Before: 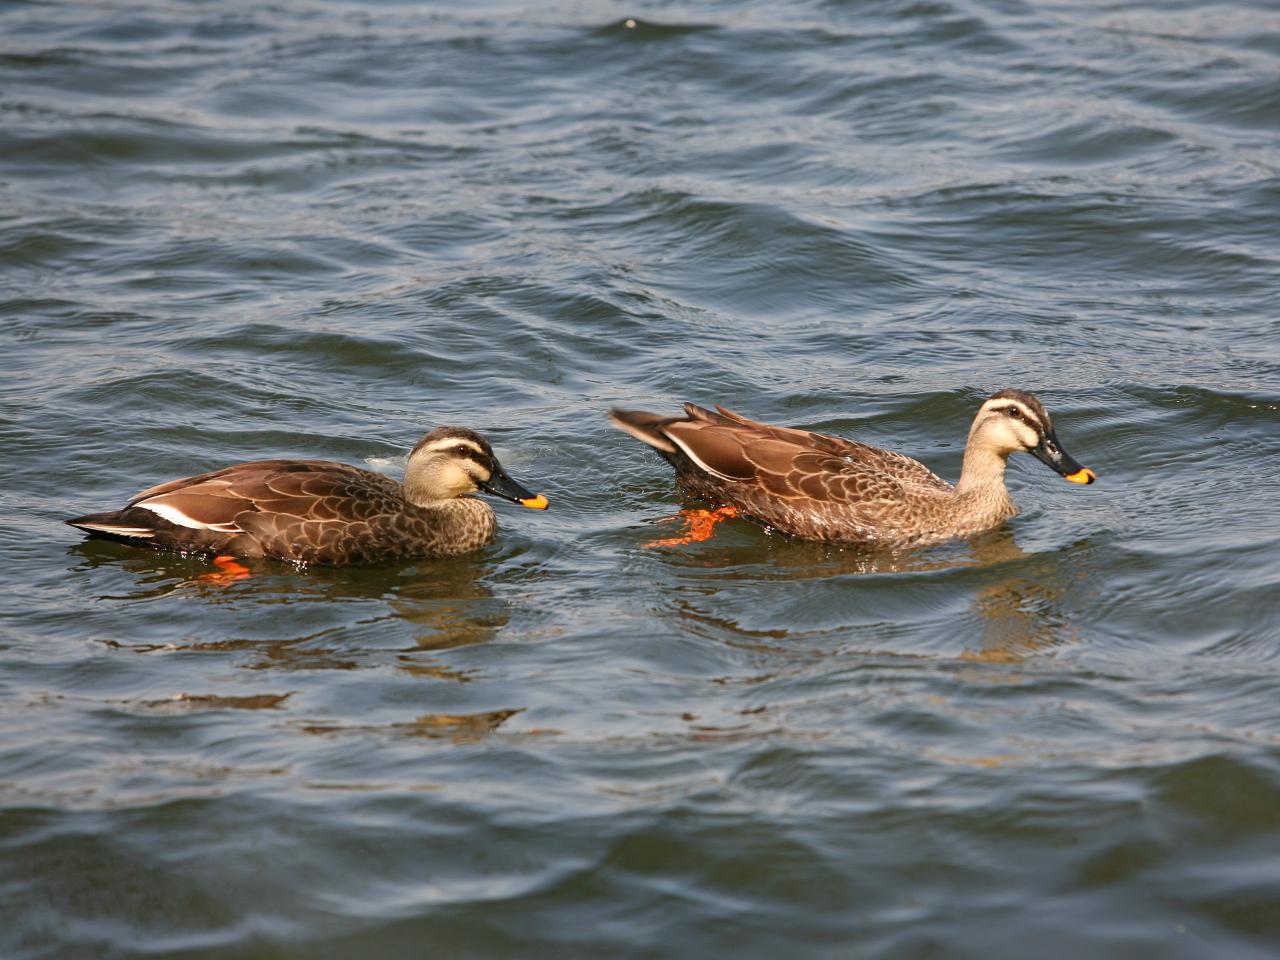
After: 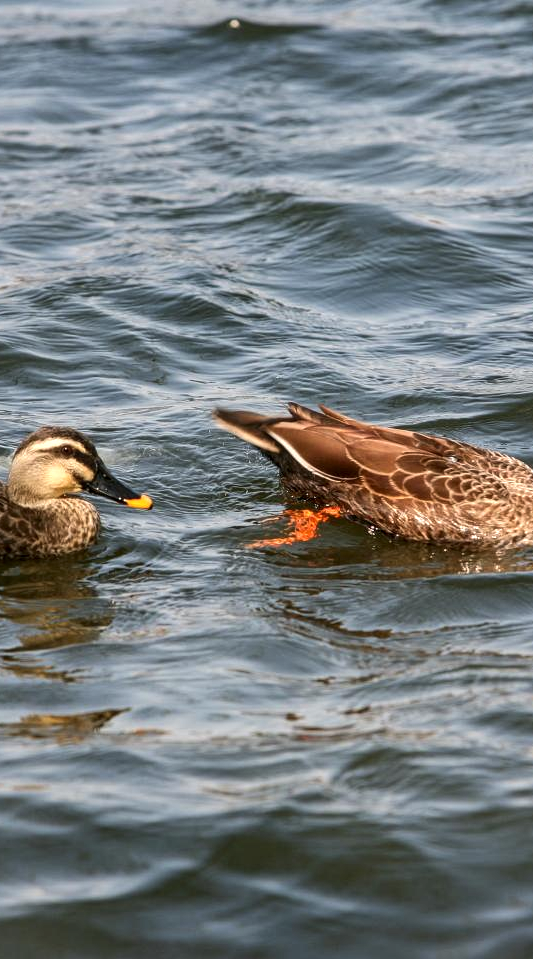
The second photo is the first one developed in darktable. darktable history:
local contrast: on, module defaults
crop: left 31.007%, right 27.323%
tone equalizer: -8 EV -0.441 EV, -7 EV -0.429 EV, -6 EV -0.358 EV, -5 EV -0.216 EV, -3 EV 0.231 EV, -2 EV 0.361 EV, -1 EV 0.382 EV, +0 EV 0.412 EV, edges refinement/feathering 500, mask exposure compensation -1.57 EV, preserve details no
